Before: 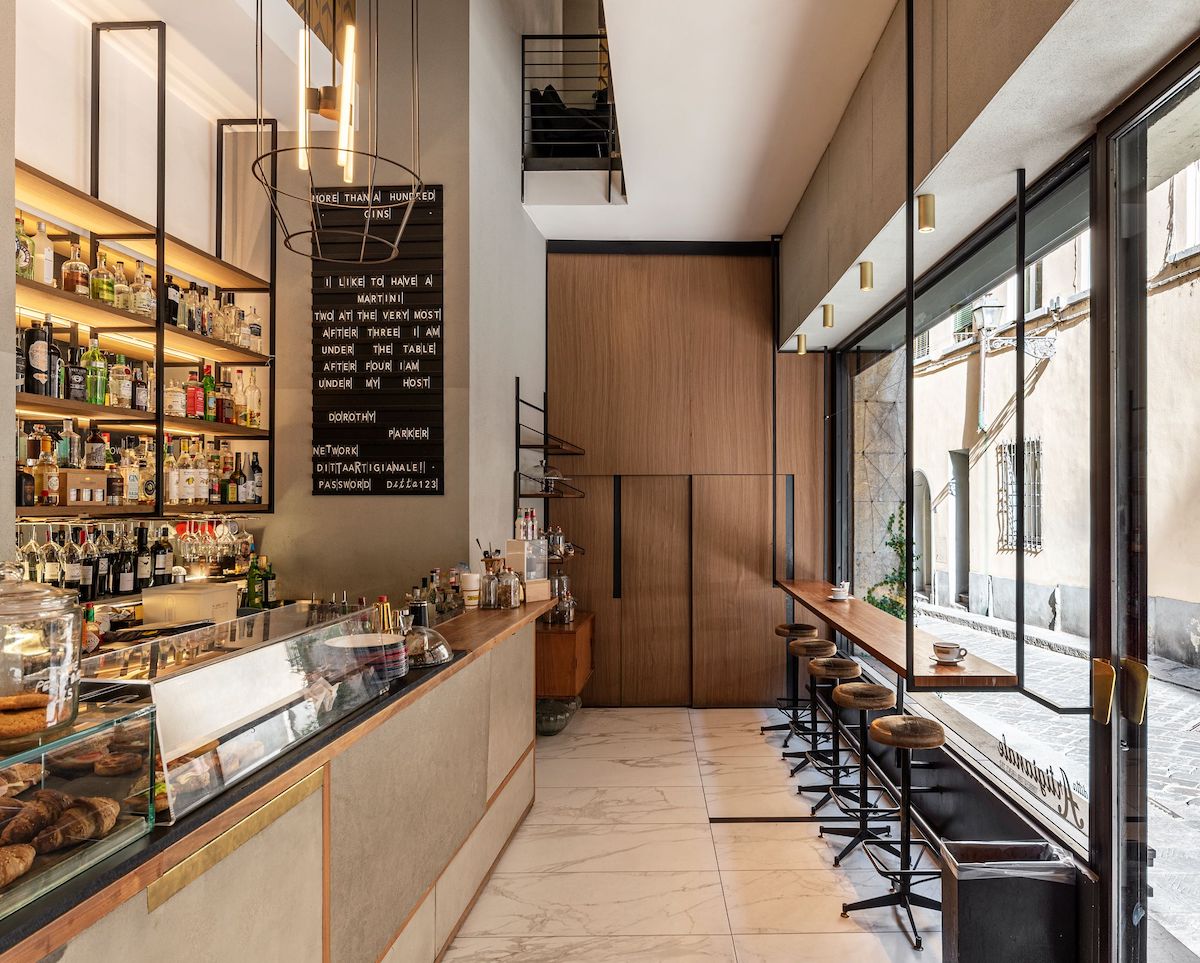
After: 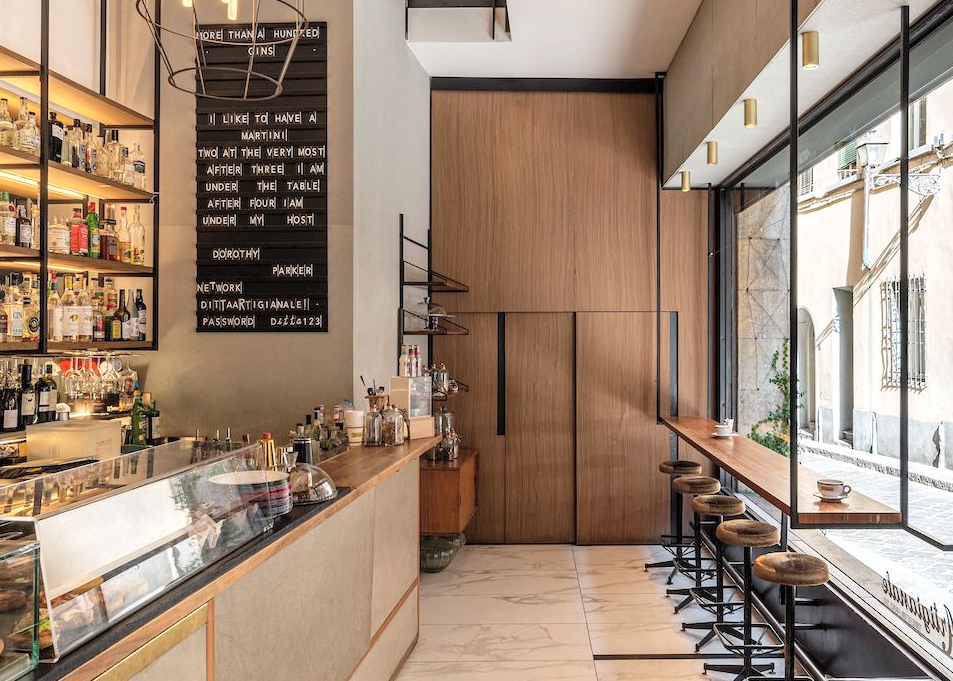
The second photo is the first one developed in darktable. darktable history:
local contrast: highlights 100%, shadows 100%, detail 120%, midtone range 0.2
crop: left 9.712%, top 16.928%, right 10.845%, bottom 12.332%
contrast brightness saturation: brightness 0.15
